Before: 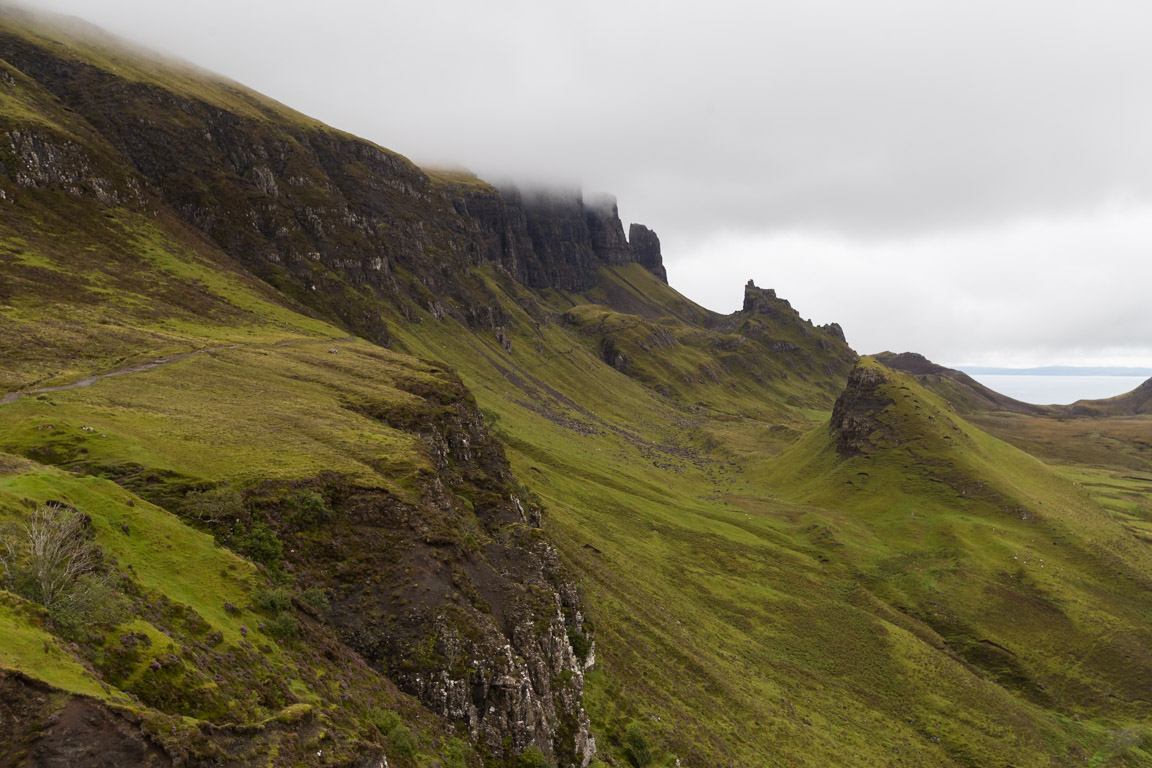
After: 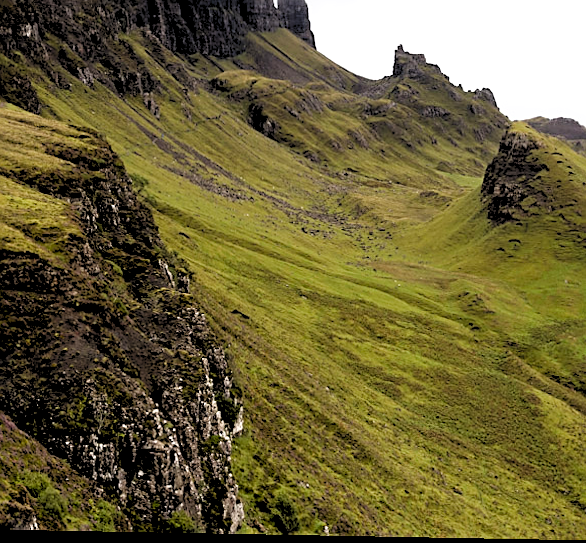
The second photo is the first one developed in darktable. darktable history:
white balance: red 1, blue 1
sharpen: on, module defaults
crop and rotate: left 29.237%, top 31.152%, right 19.807%
levels: levels [0.093, 0.434, 0.988]
filmic rgb: white relative exposure 2.2 EV, hardness 6.97
rotate and perspective: lens shift (horizontal) -0.055, automatic cropping off
